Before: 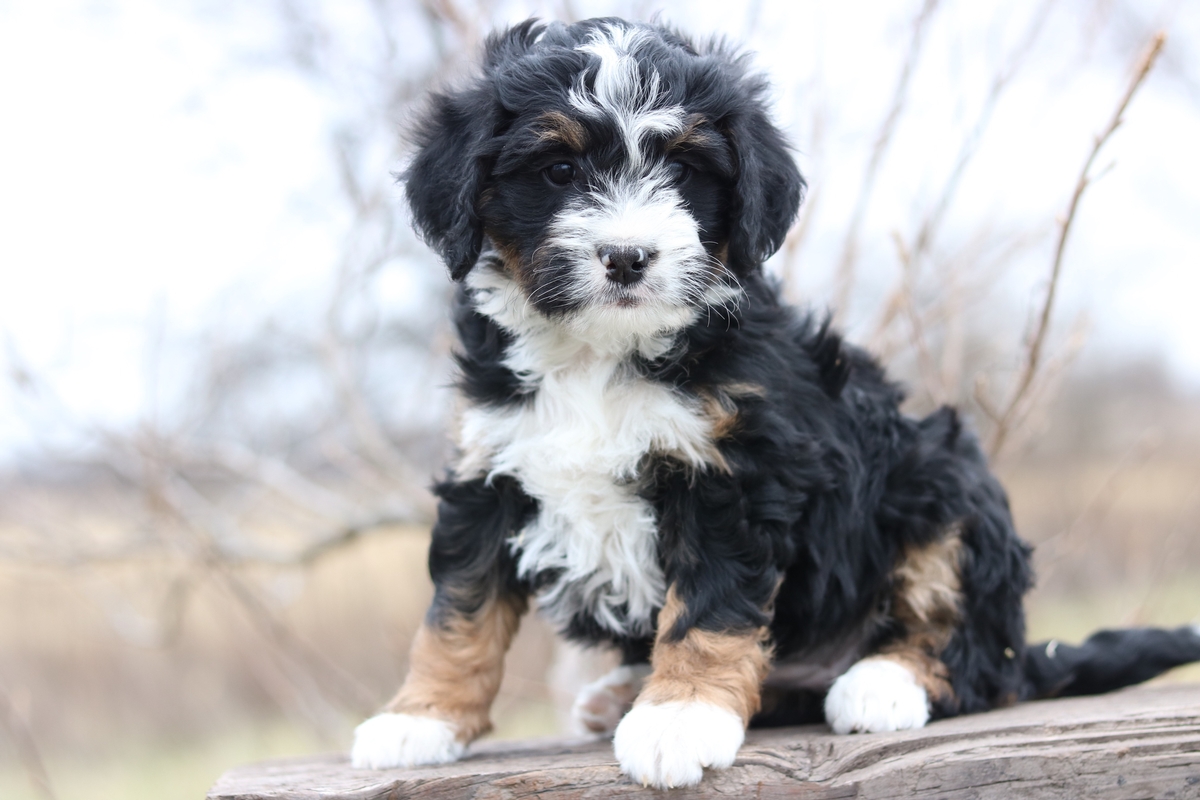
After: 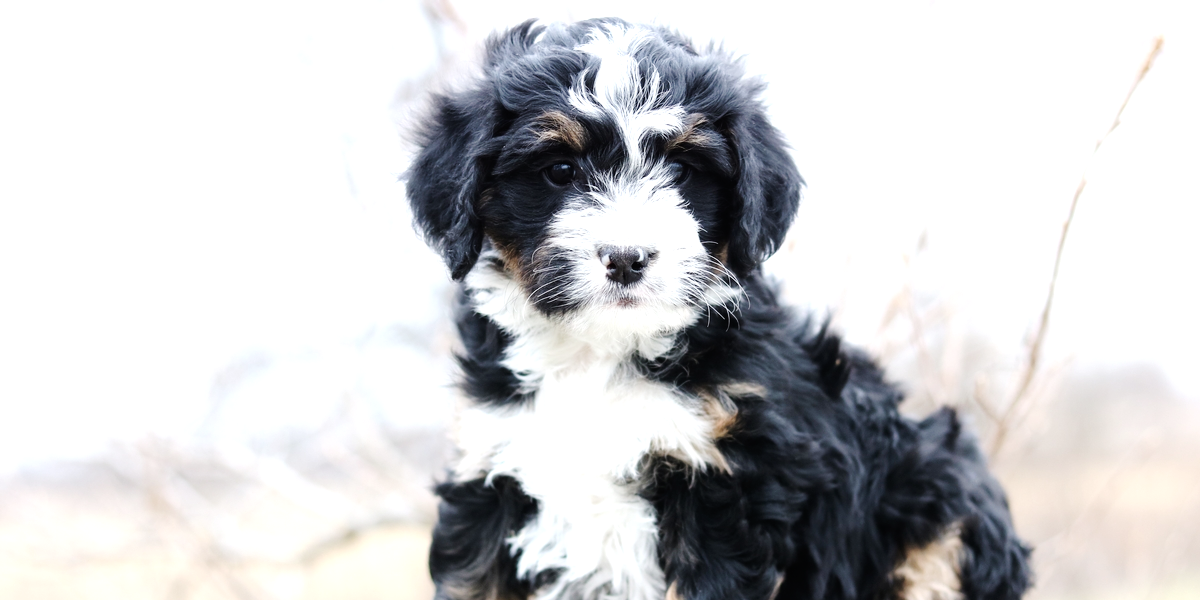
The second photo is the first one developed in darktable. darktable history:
tone equalizer: -8 EV -0.733 EV, -7 EV -0.724 EV, -6 EV -0.608 EV, -5 EV -0.424 EV, -3 EV 0.378 EV, -2 EV 0.6 EV, -1 EV 0.697 EV, +0 EV 0.746 EV
tone curve: curves: ch0 [(0, 0) (0.071, 0.047) (0.266, 0.26) (0.483, 0.554) (0.753, 0.811) (1, 0.983)]; ch1 [(0, 0) (0.346, 0.307) (0.408, 0.369) (0.463, 0.443) (0.482, 0.493) (0.502, 0.5) (0.517, 0.502) (0.55, 0.548) (0.597, 0.624) (0.651, 0.698) (1, 1)]; ch2 [(0, 0) (0.346, 0.34) (0.434, 0.46) (0.485, 0.494) (0.5, 0.494) (0.517, 0.506) (0.535, 0.529) (0.583, 0.611) (0.625, 0.666) (1, 1)], preserve colors none
crop: bottom 24.947%
